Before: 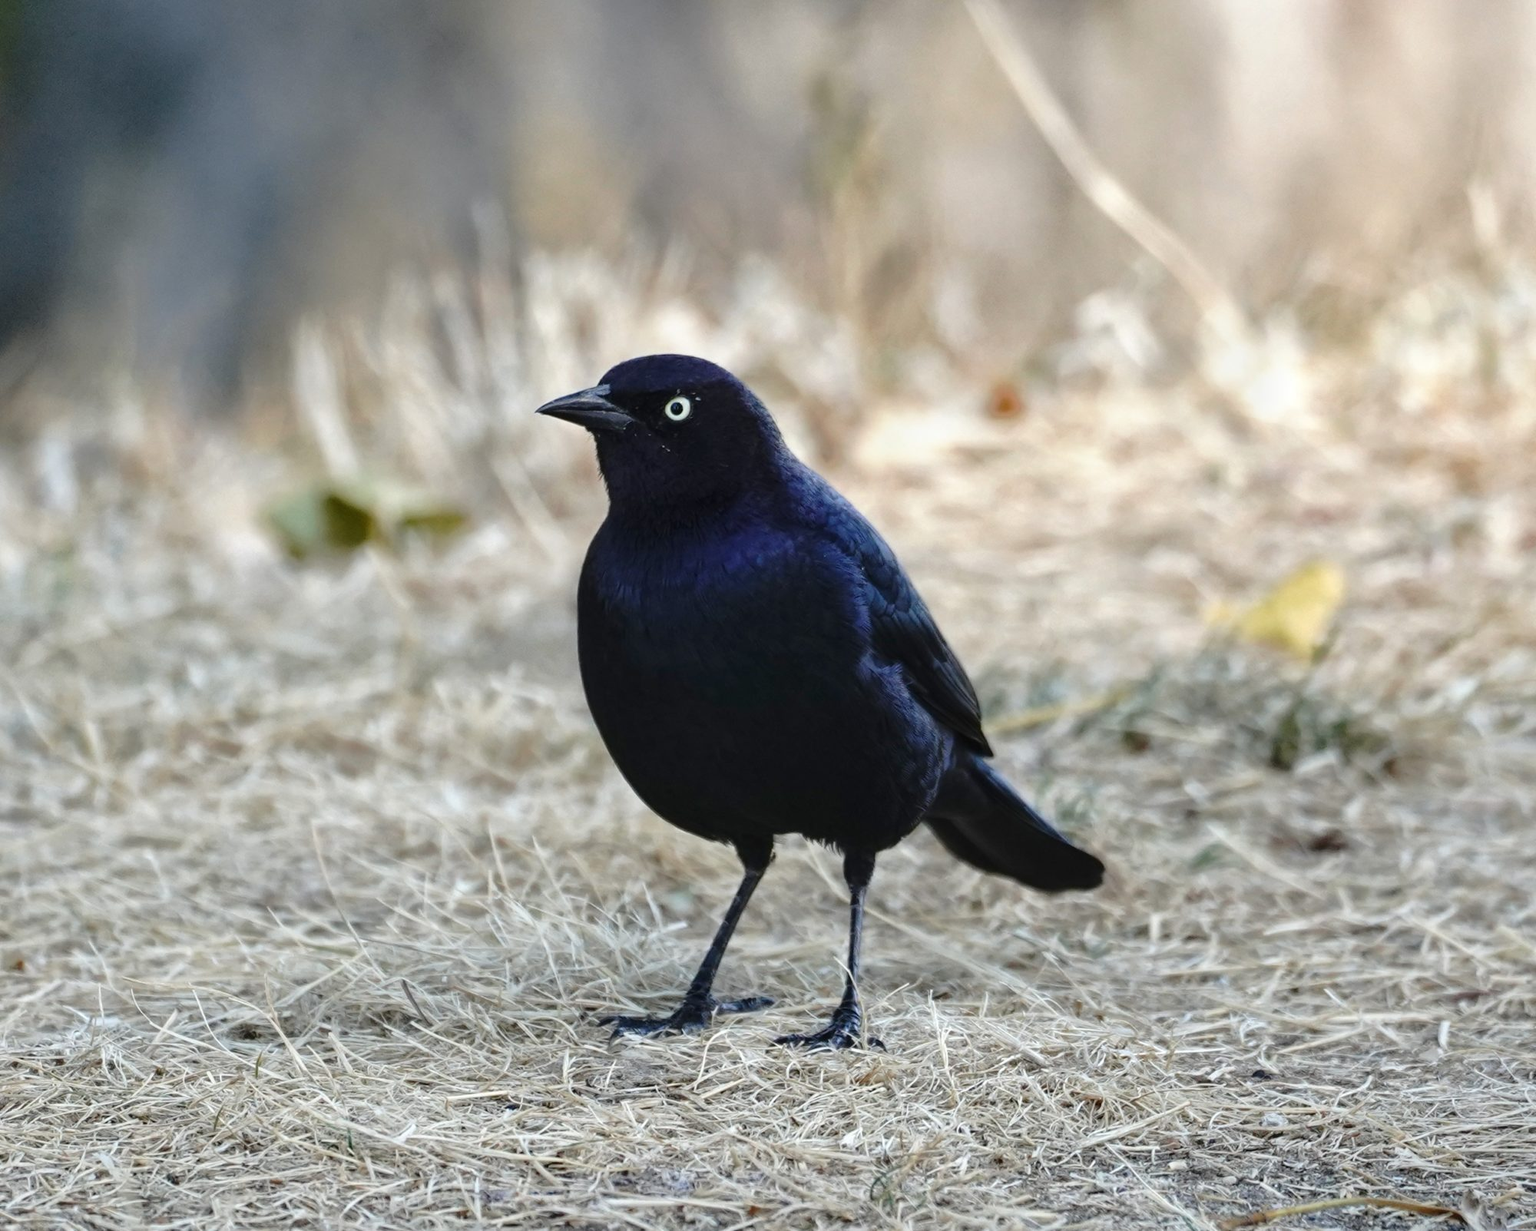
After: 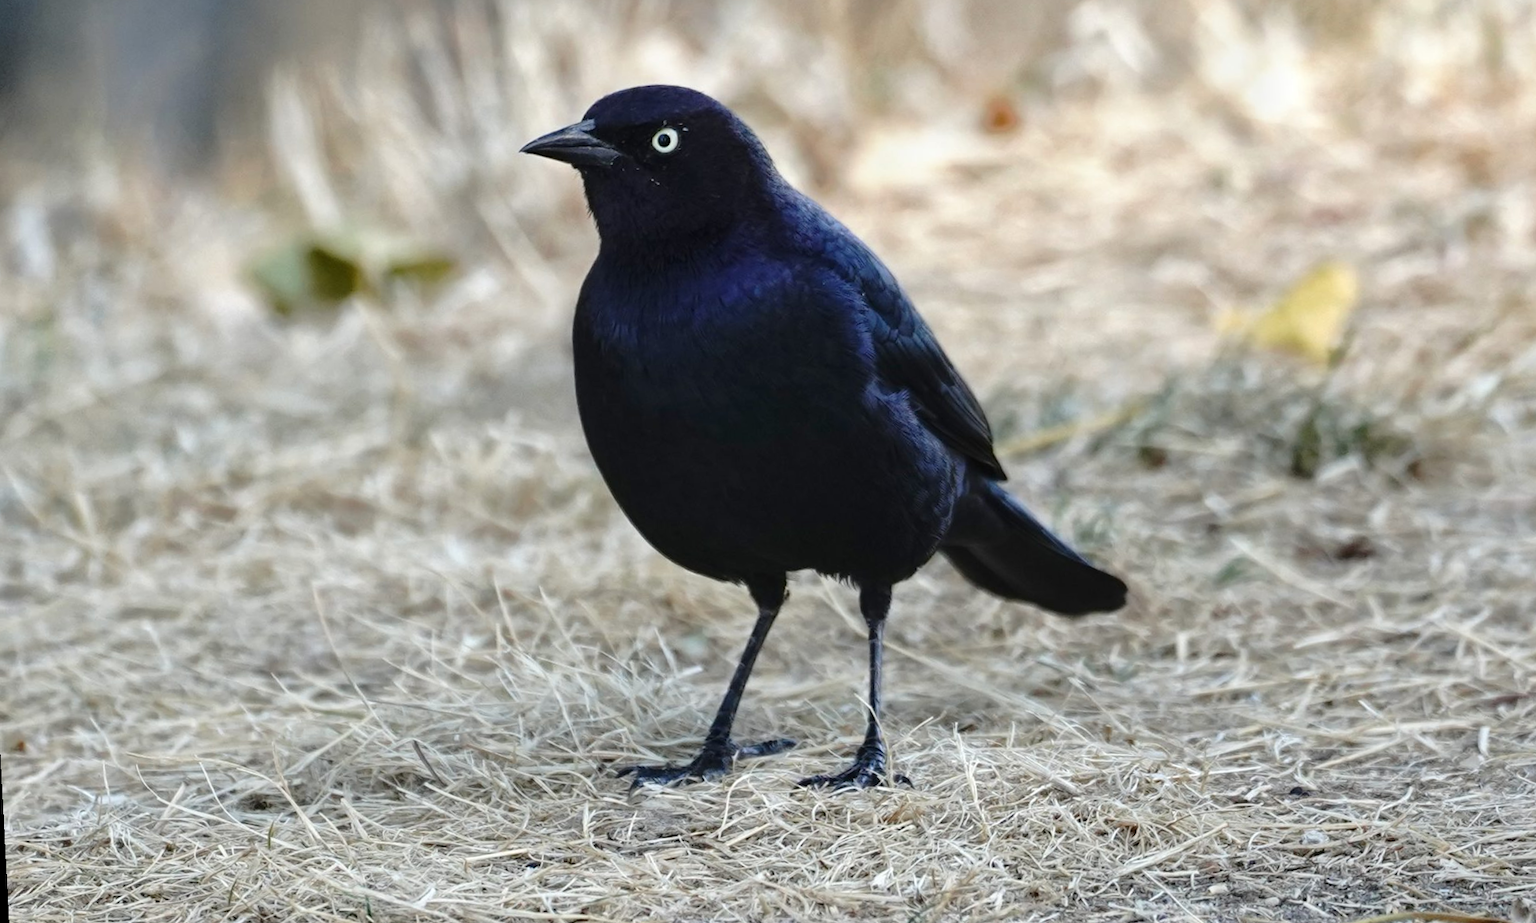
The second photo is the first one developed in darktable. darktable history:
rotate and perspective: rotation -3°, crop left 0.031, crop right 0.968, crop top 0.07, crop bottom 0.93
crop and rotate: top 19.998%
